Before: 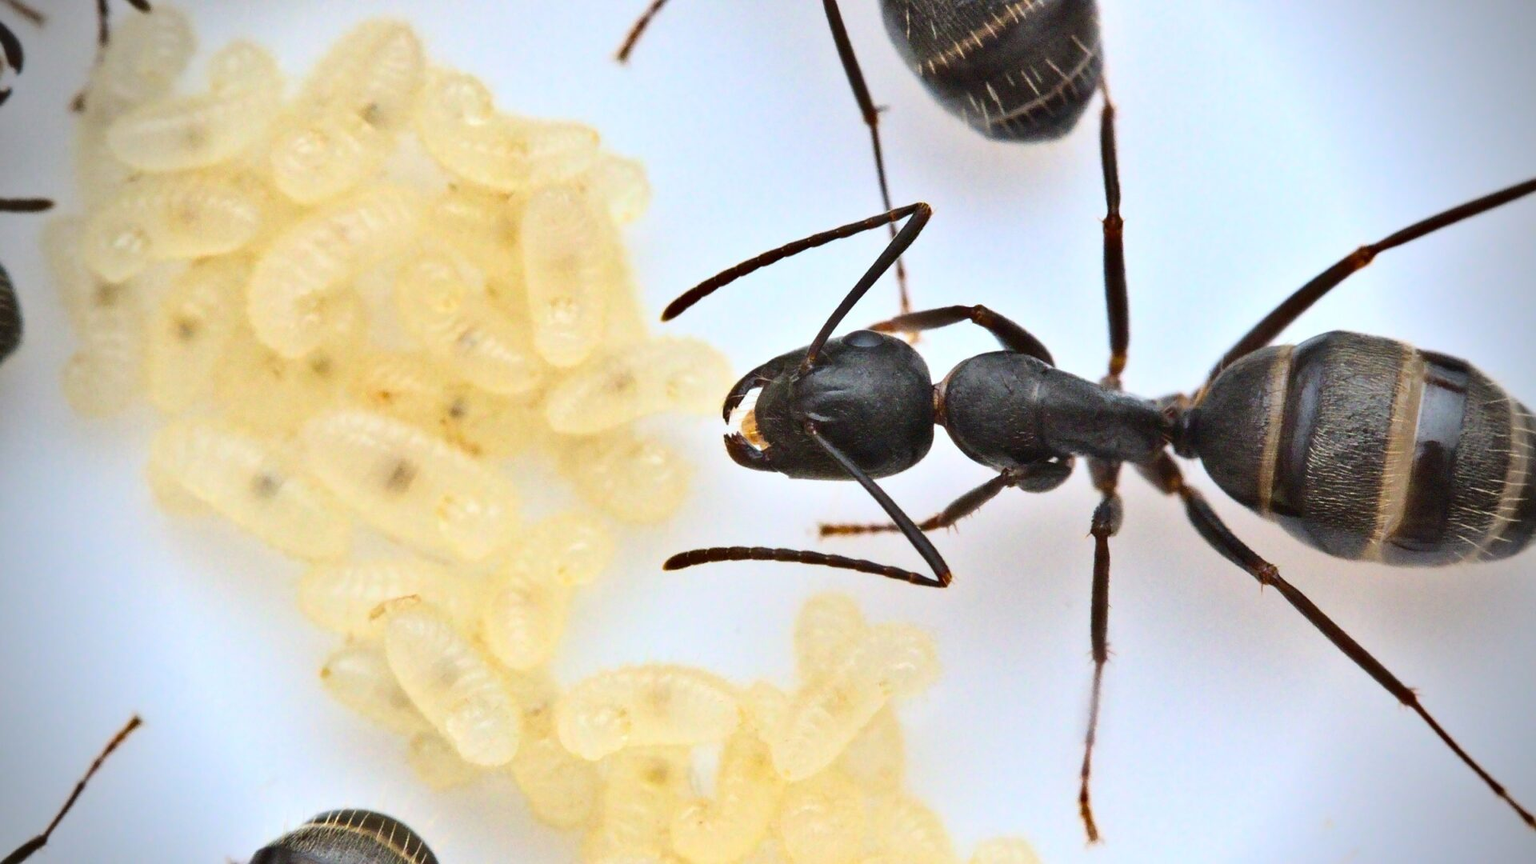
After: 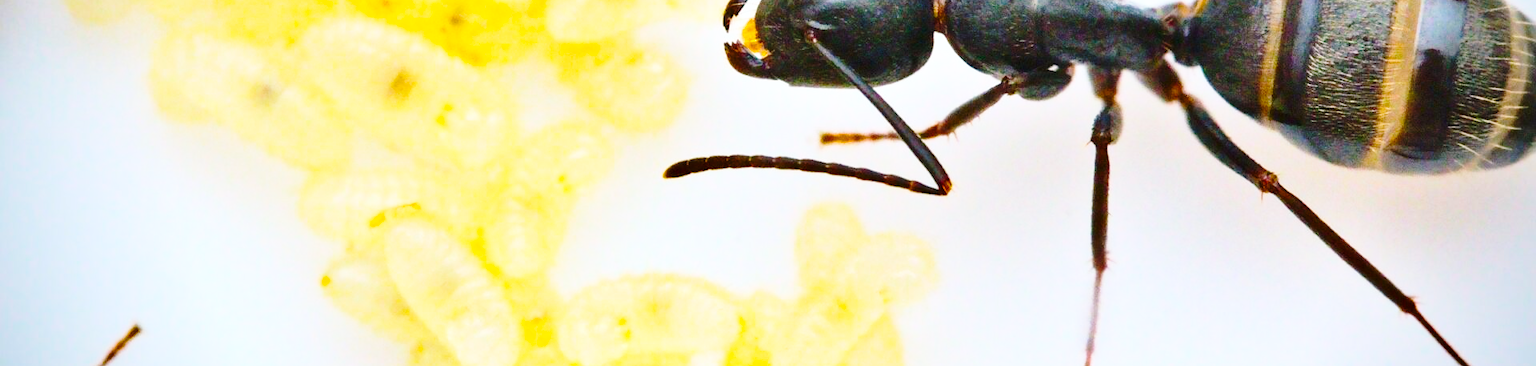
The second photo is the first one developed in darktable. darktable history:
crop: top 45.415%, bottom 12.138%
base curve: curves: ch0 [(0, 0) (0.028, 0.03) (0.121, 0.232) (0.46, 0.748) (0.859, 0.968) (1, 1)], preserve colors none
color balance rgb: shadows lift › chroma 2.616%, shadows lift › hue 191.39°, linear chroma grading › global chroma 20.498%, perceptual saturation grading › global saturation 30.212%, perceptual brilliance grading › global brilliance 2.595%, perceptual brilliance grading › highlights -2.315%, perceptual brilliance grading › shadows 3.338%, global vibrance 20%
